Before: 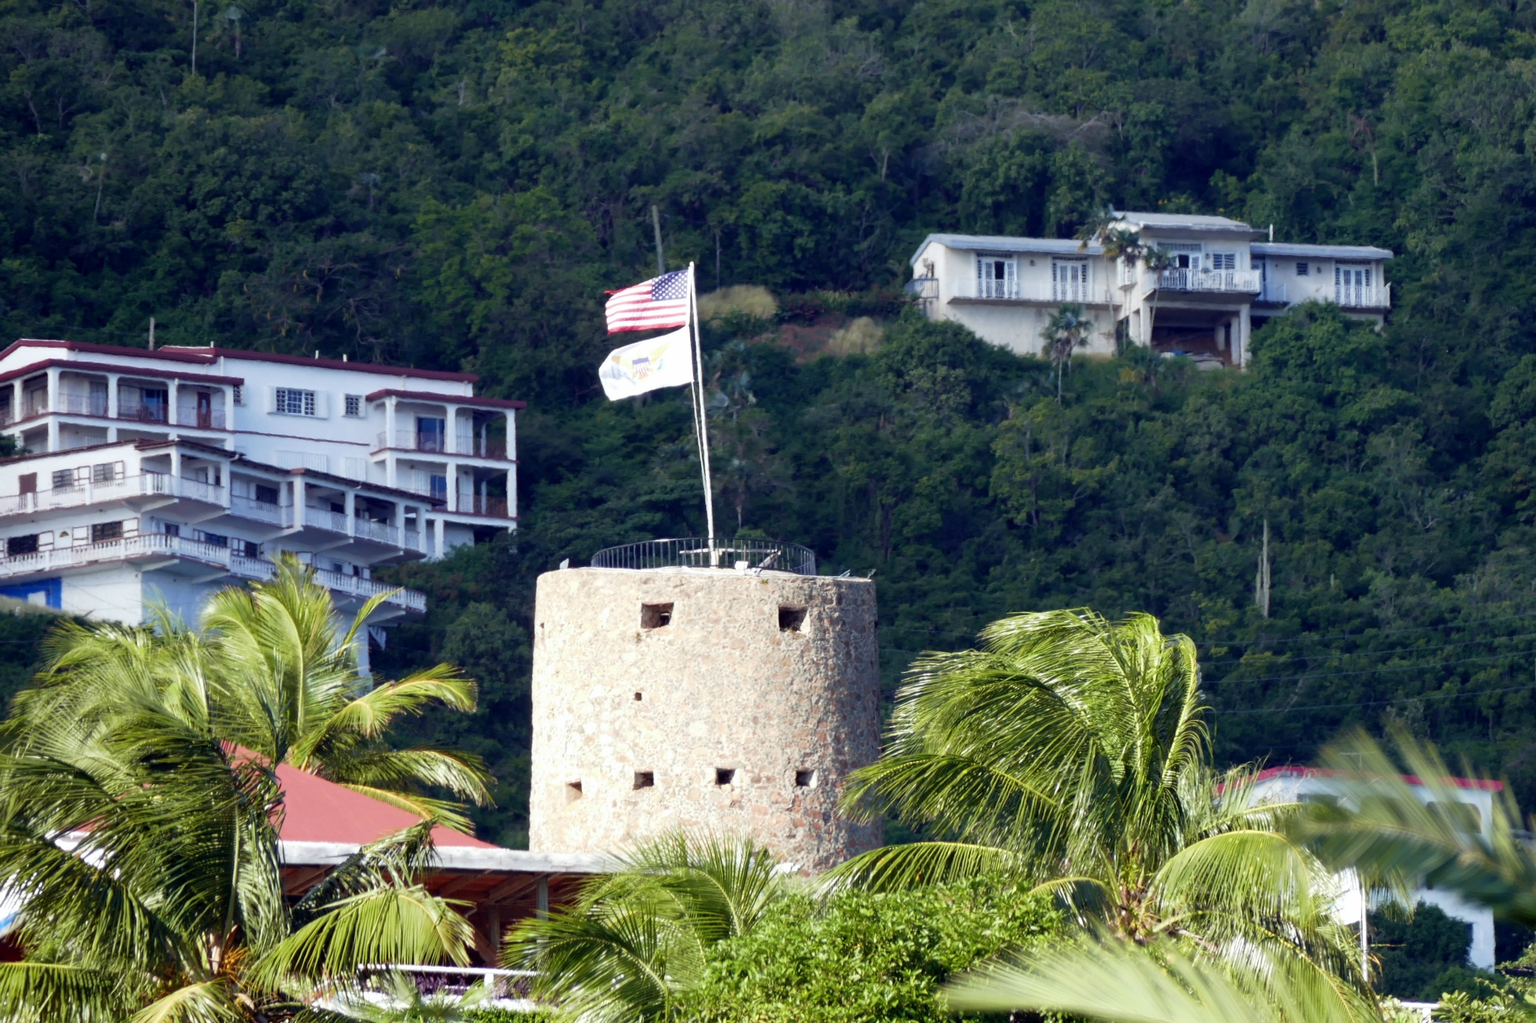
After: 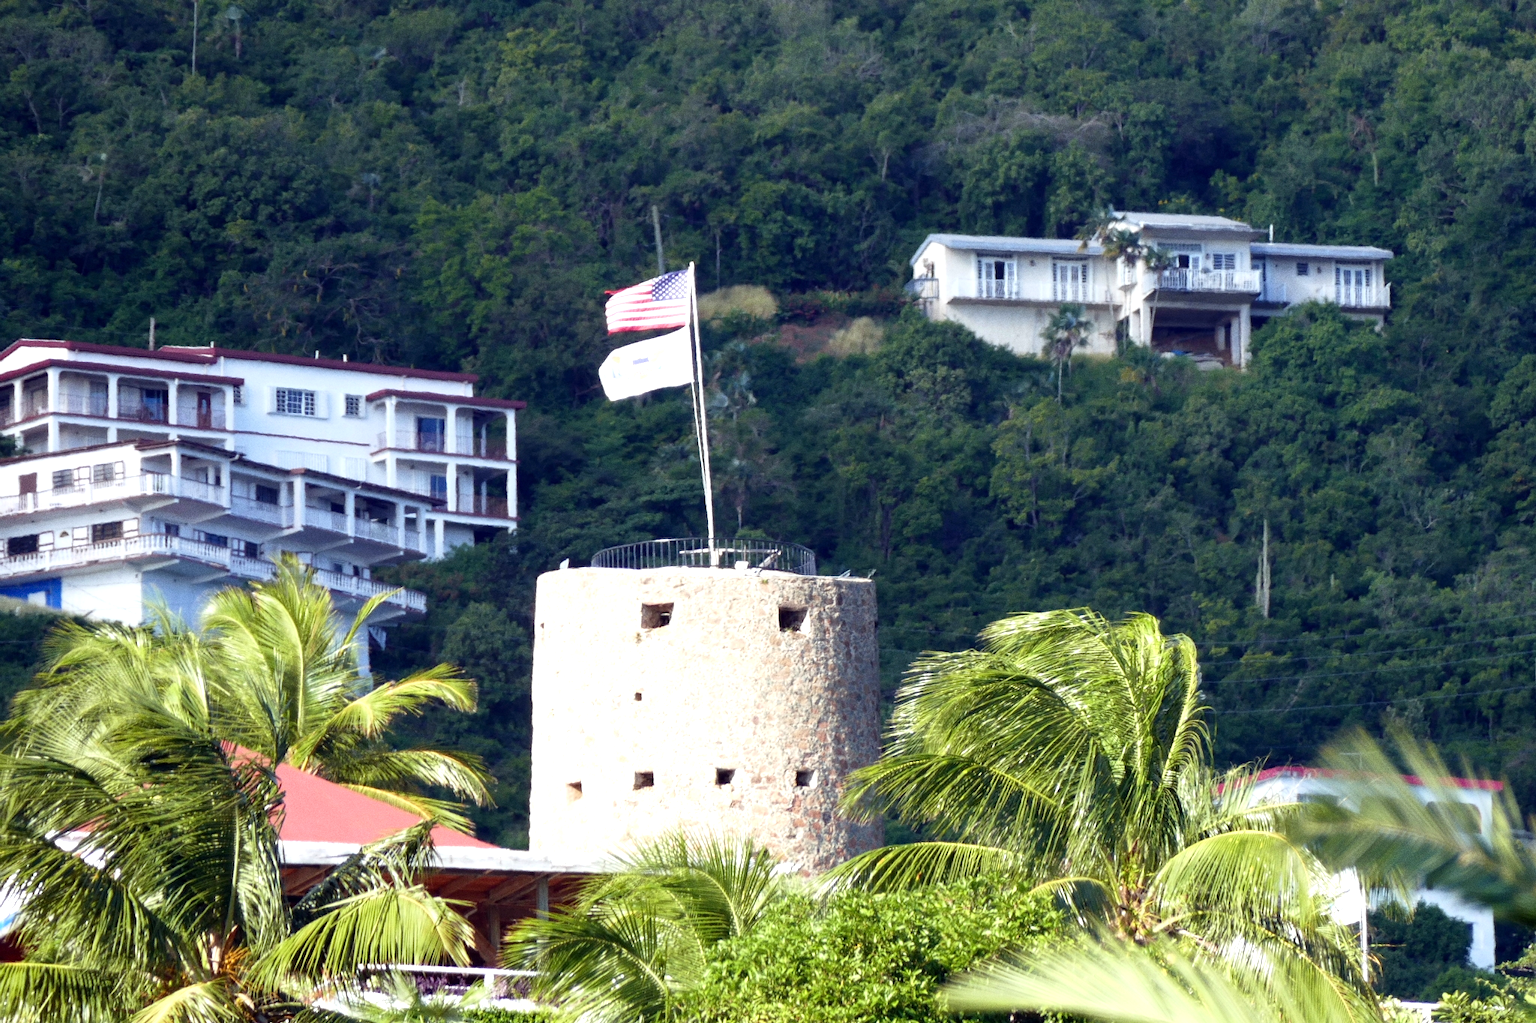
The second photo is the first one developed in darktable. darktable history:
exposure: exposure 0.507 EV, compensate highlight preservation false
grain: coarseness 0.09 ISO
